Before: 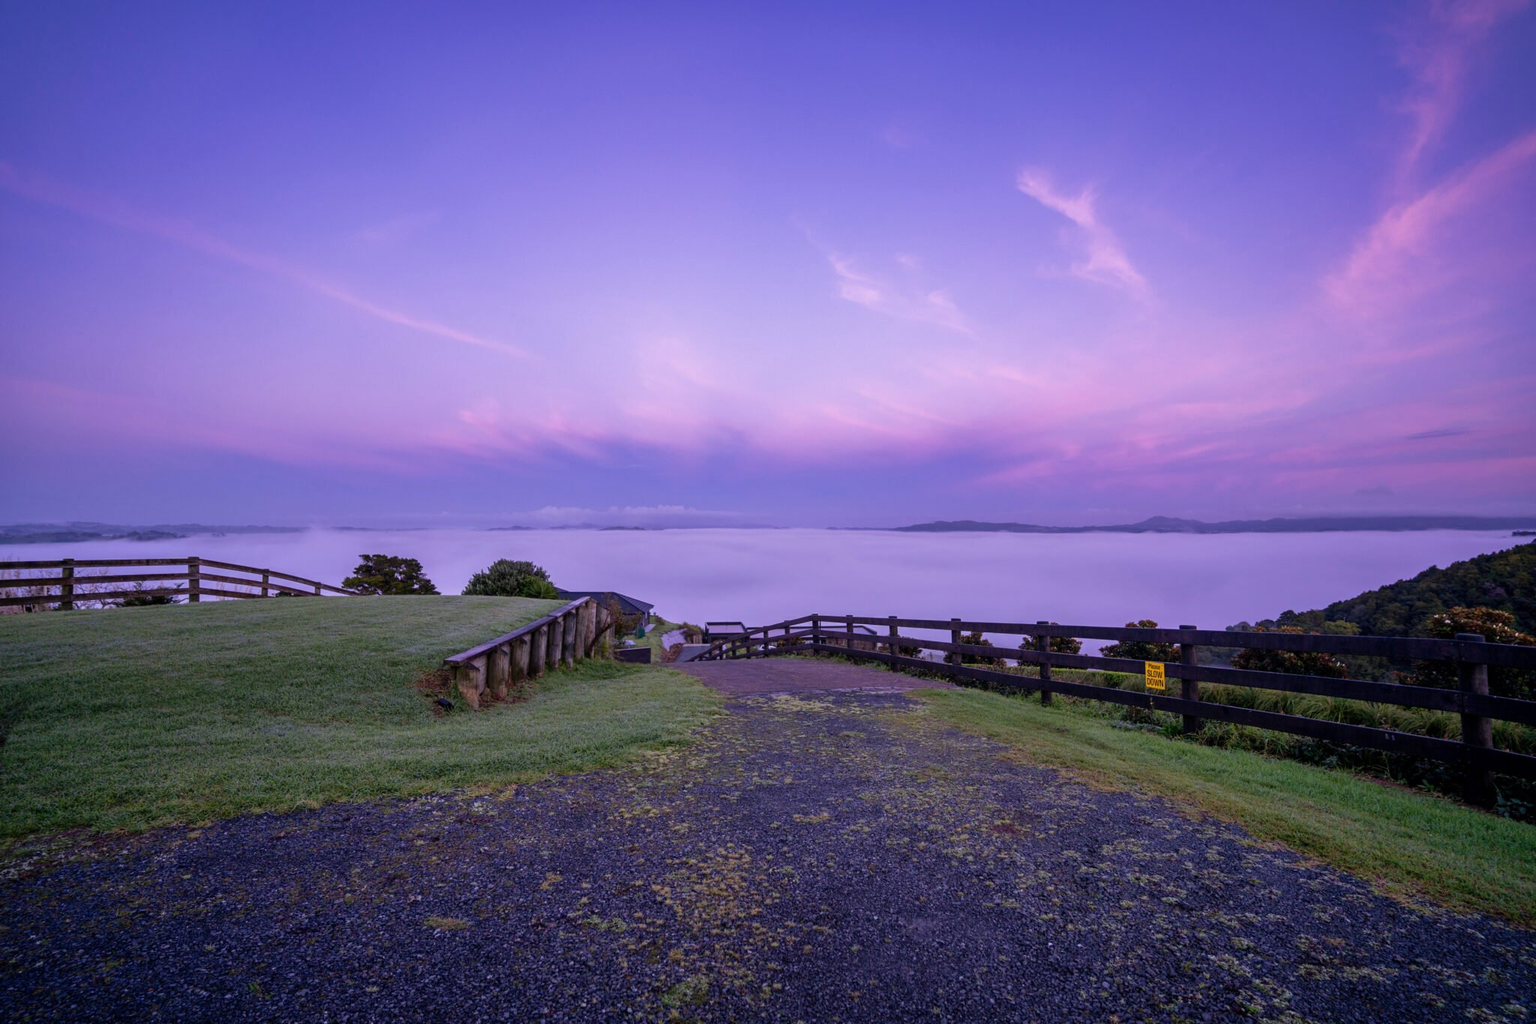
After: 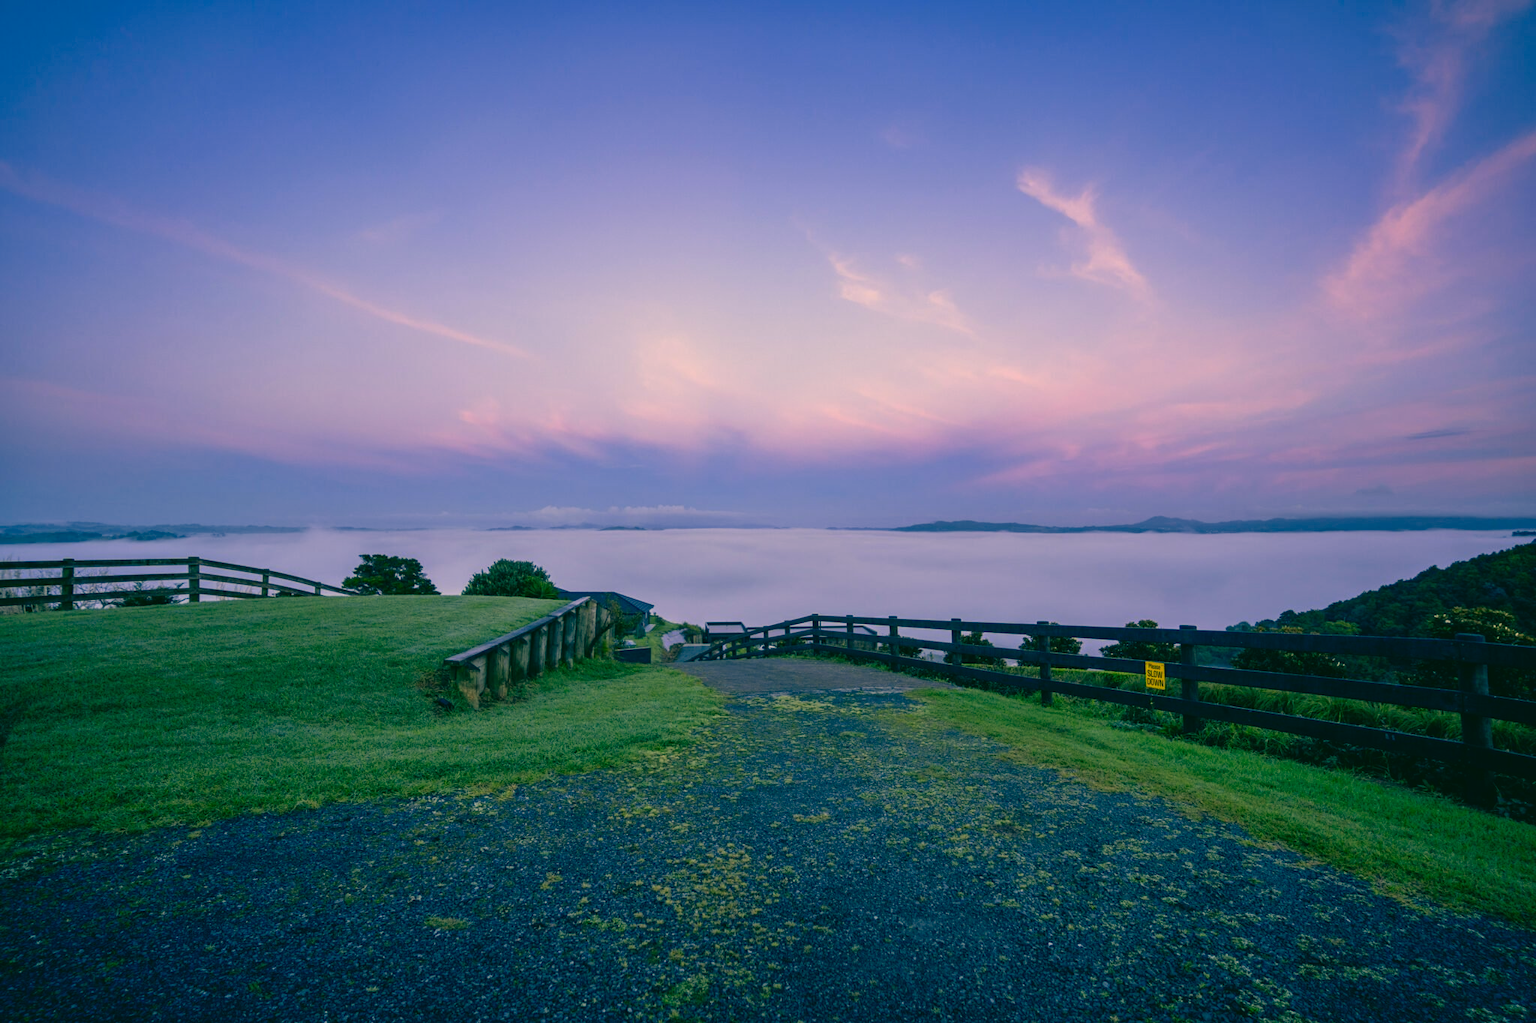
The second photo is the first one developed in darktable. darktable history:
exposure: compensate highlight preservation false
shadows and highlights: shadows 0, highlights 40
color correction: highlights a* 1.83, highlights b* 34.02, shadows a* -36.68, shadows b* -5.48
